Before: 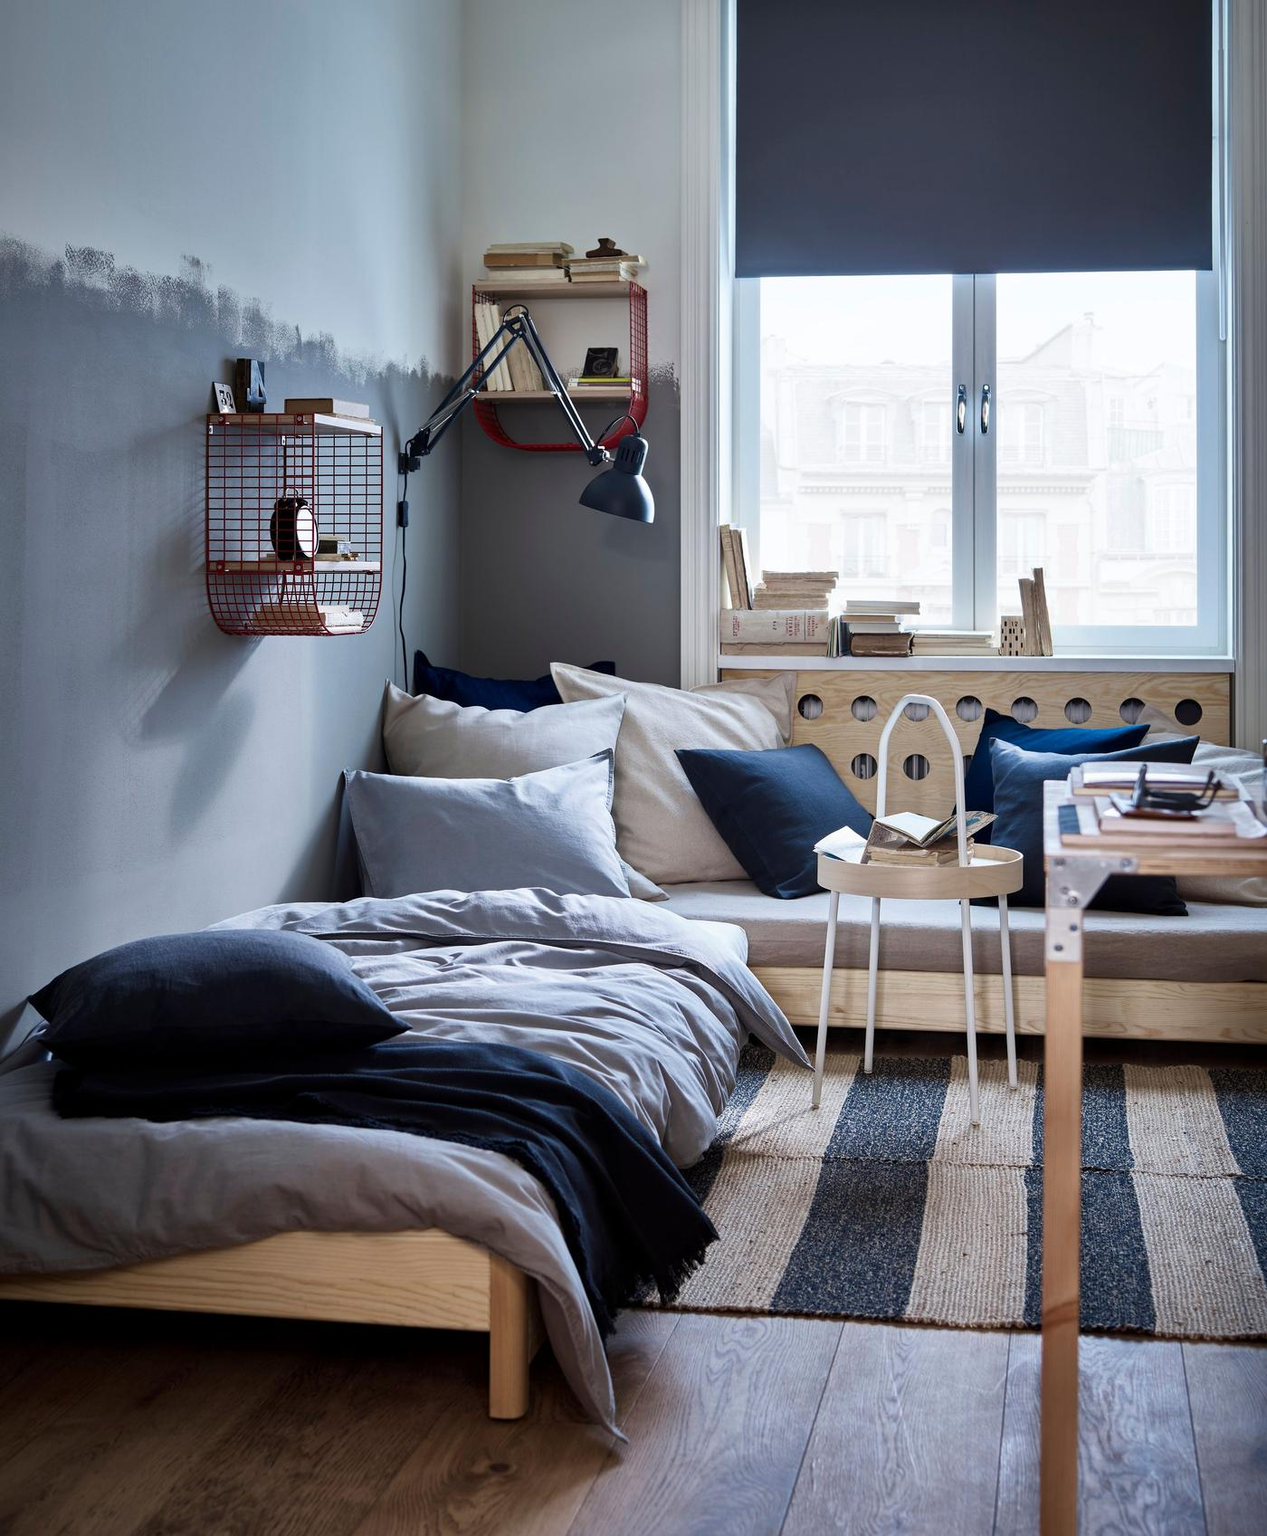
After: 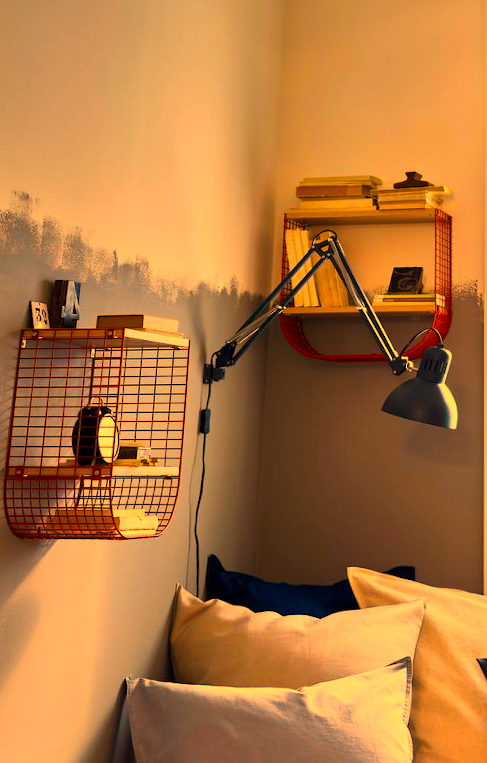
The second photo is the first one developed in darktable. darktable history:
rotate and perspective: rotation 0.72°, lens shift (vertical) -0.352, lens shift (horizontal) -0.051, crop left 0.152, crop right 0.859, crop top 0.019, crop bottom 0.964
crop and rotate: left 10.817%, top 0.062%, right 47.194%, bottom 53.626%
white balance: red 1.467, blue 0.684
color balance rgb: linear chroma grading › global chroma 15%, perceptual saturation grading › global saturation 30%
